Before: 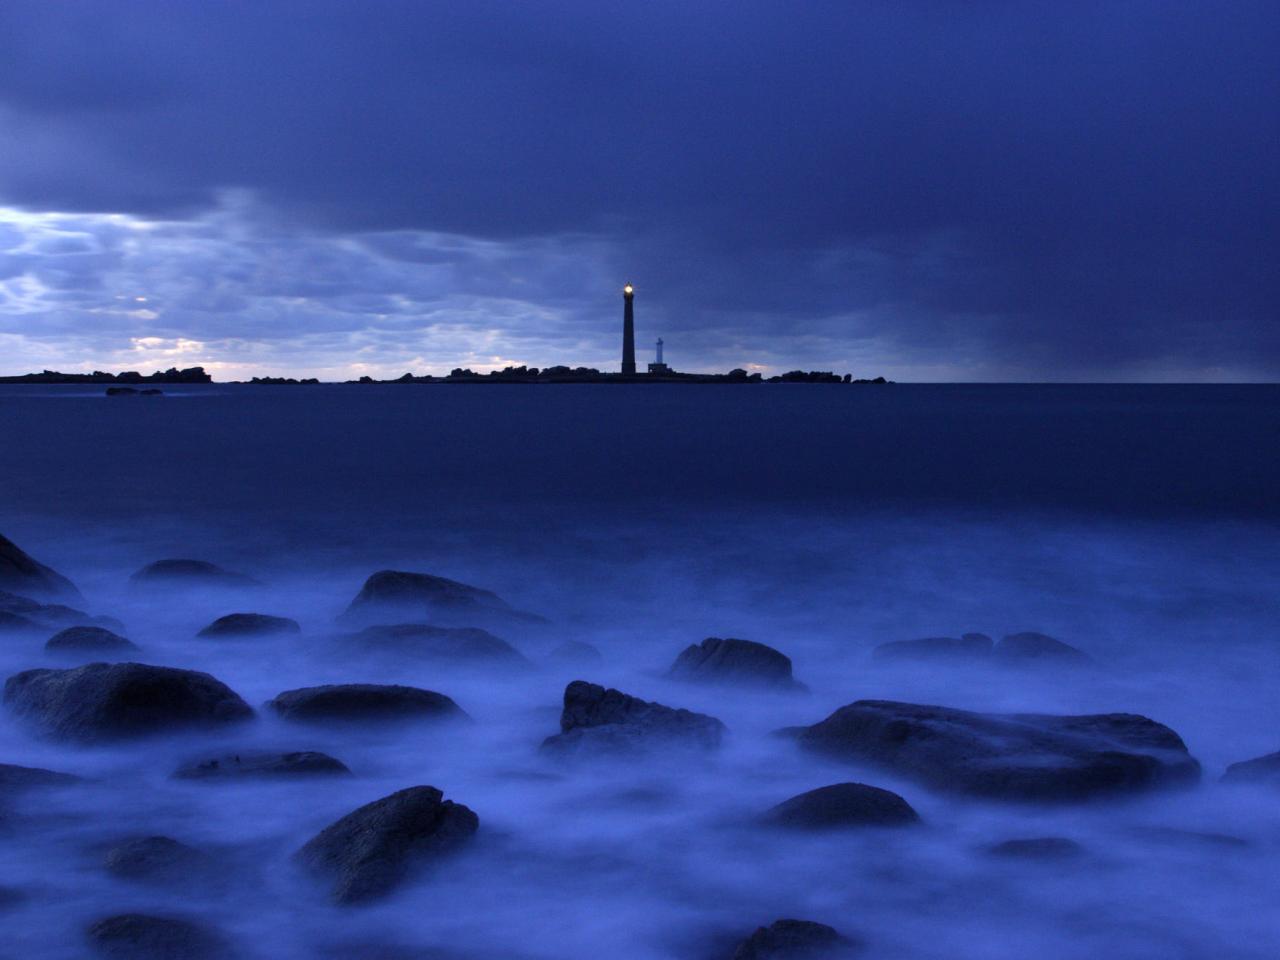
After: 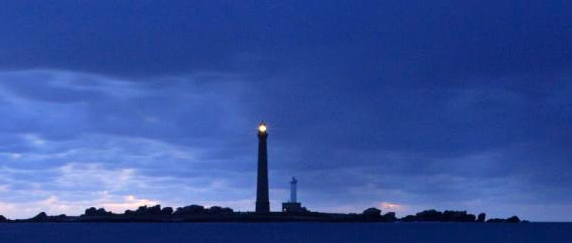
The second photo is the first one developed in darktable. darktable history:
velvia: on, module defaults
crop: left 28.621%, top 16.83%, right 26.658%, bottom 57.836%
contrast brightness saturation: contrast 0.044, saturation 0.157
